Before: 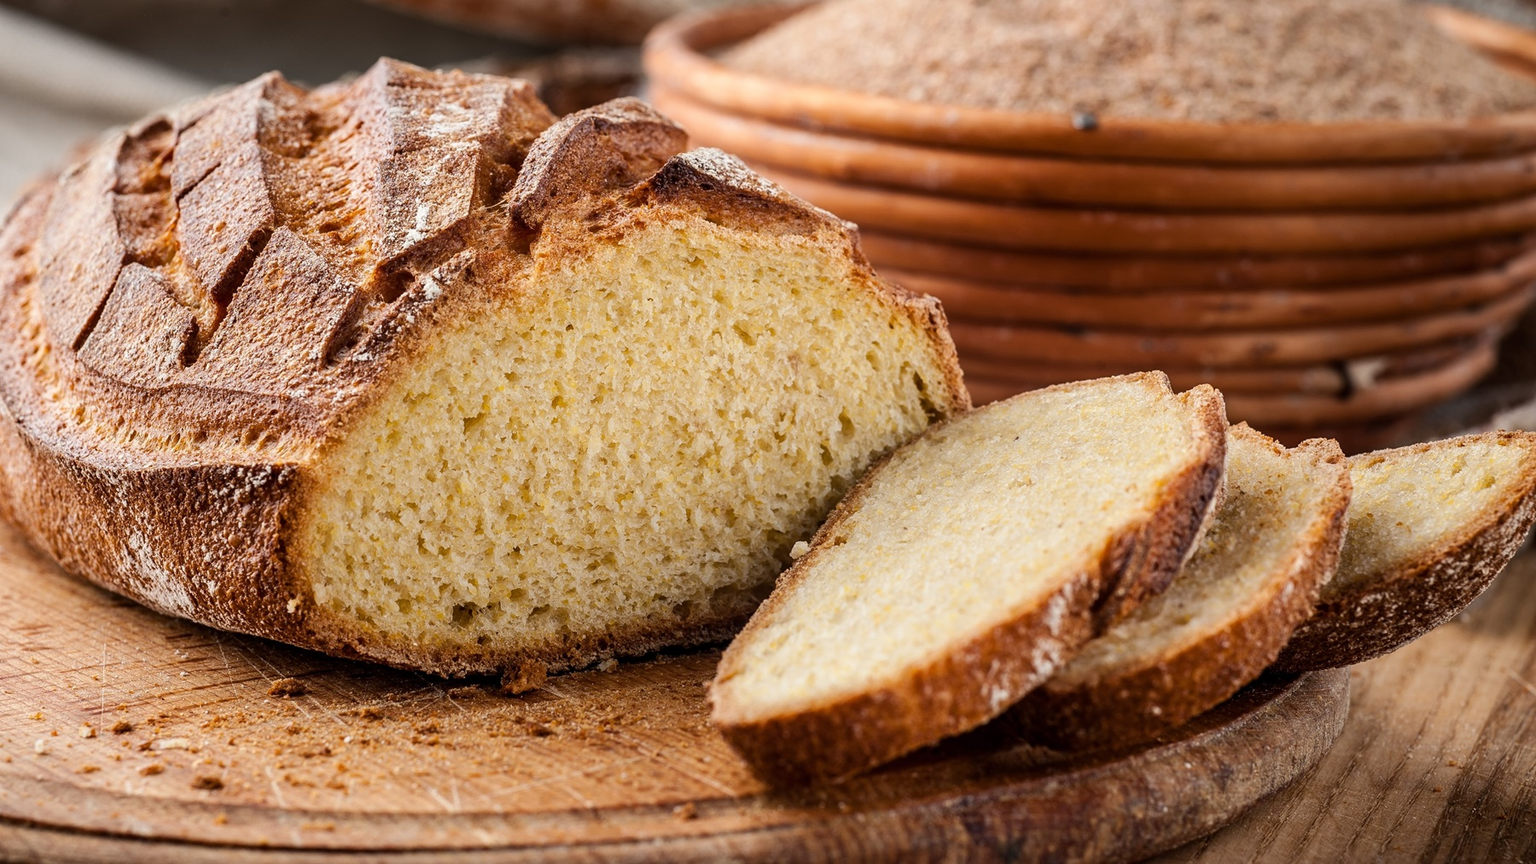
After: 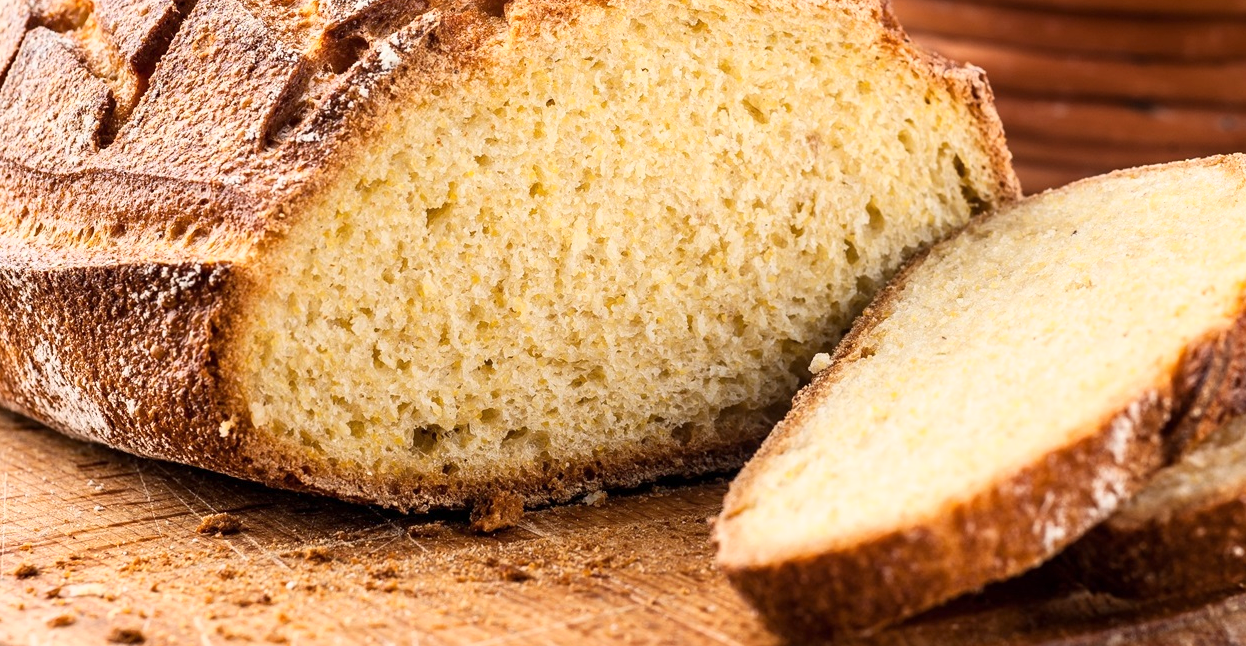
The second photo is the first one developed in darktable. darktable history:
crop: left 6.509%, top 27.806%, right 24.225%, bottom 8.359%
base curve: curves: ch0 [(0, 0) (0.579, 0.807) (1, 1)]
